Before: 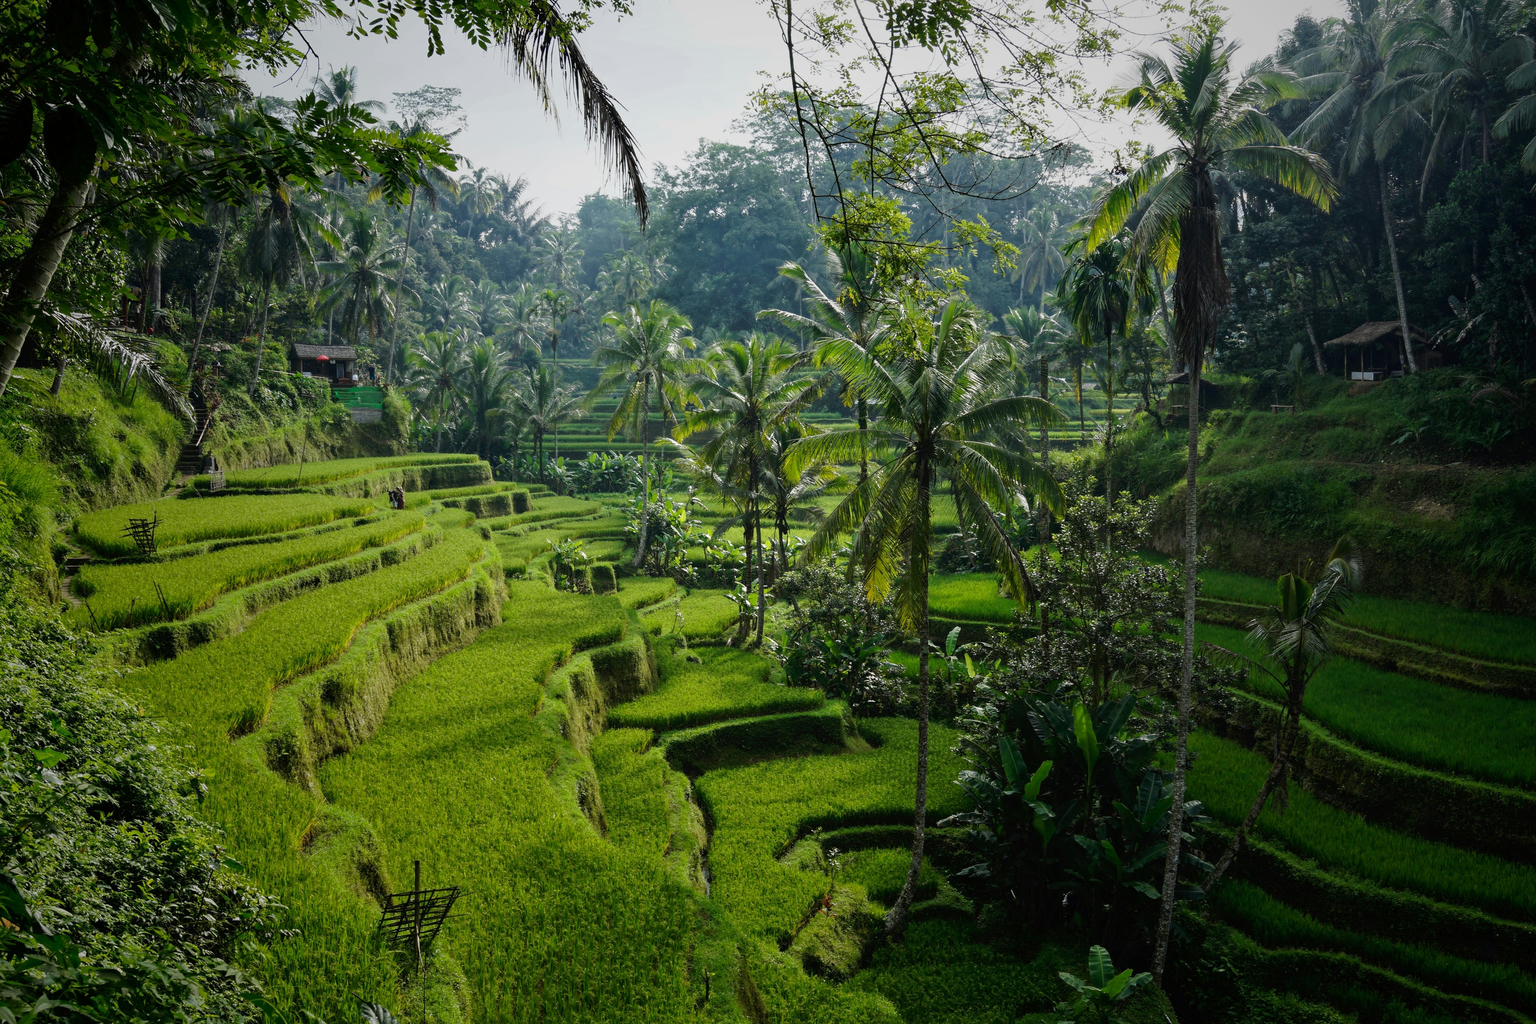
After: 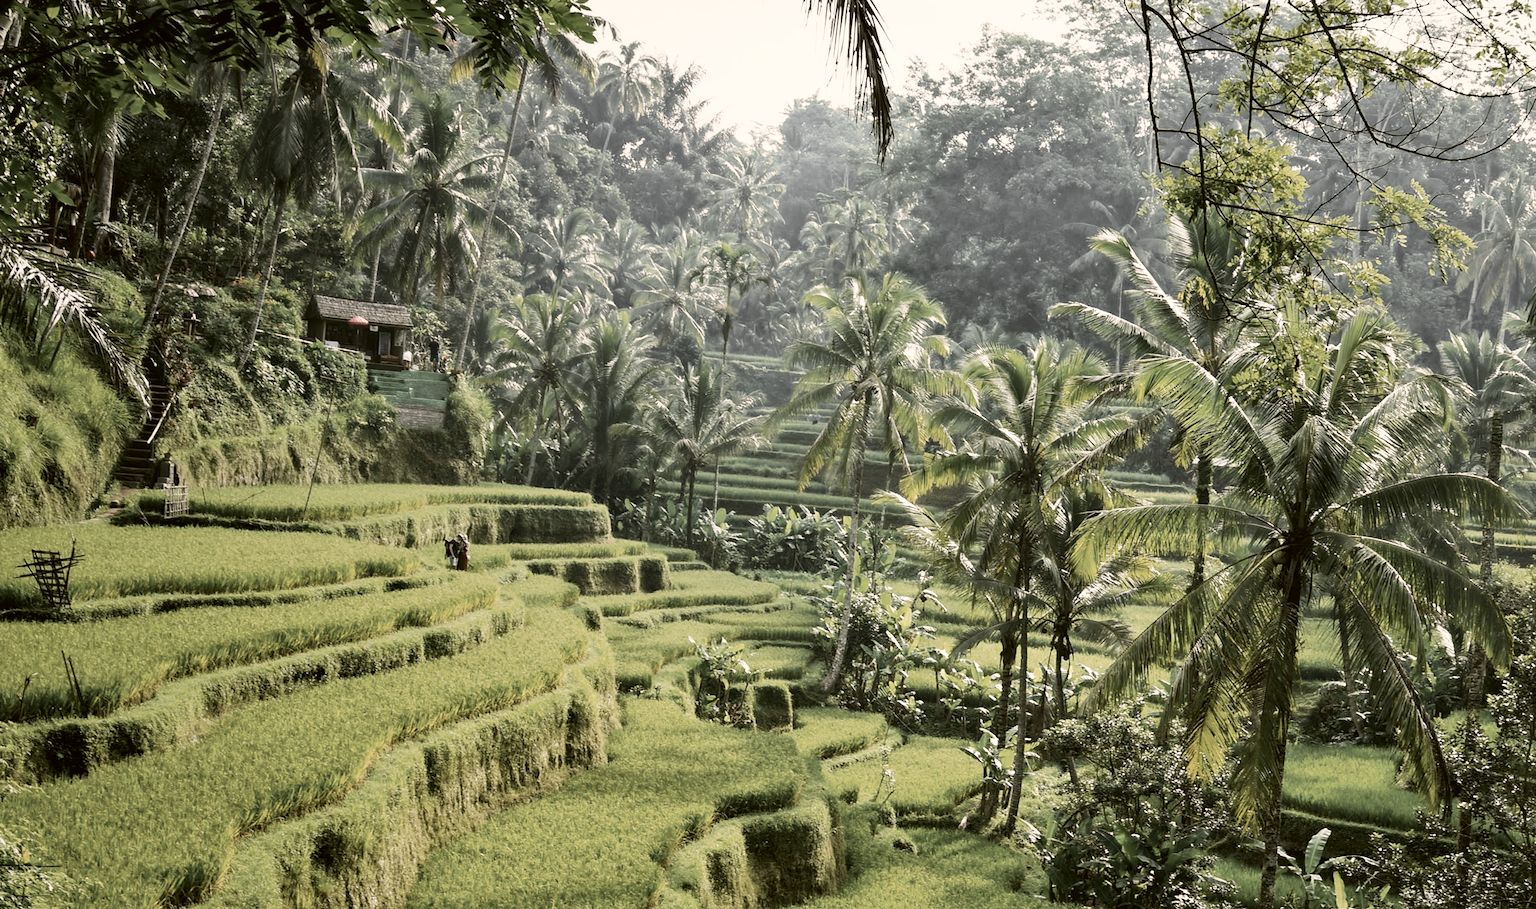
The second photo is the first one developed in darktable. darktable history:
color zones: curves: ch0 [(0, 0.613) (0.01, 0.613) (0.245, 0.448) (0.498, 0.529) (0.642, 0.665) (0.879, 0.777) (0.99, 0.613)]; ch1 [(0, 0.035) (0.121, 0.189) (0.259, 0.197) (0.415, 0.061) (0.589, 0.022) (0.732, 0.022) (0.857, 0.026) (0.991, 0.053)]
base curve: curves: ch0 [(0, 0) (0.005, 0.002) (0.193, 0.295) (0.399, 0.664) (0.75, 0.928) (1, 1)], preserve colors none
shadows and highlights: shadows 31.6, highlights -31.64, shadows color adjustment 99.16%, highlights color adjustment 0.79%, soften with gaussian
color correction: highlights a* 8.52, highlights b* 14.93, shadows a* -0.588, shadows b* 26.69
crop and rotate: angle -4.75°, left 2.064%, top 7.011%, right 27.197%, bottom 30.128%
exposure: exposure 0.524 EV, compensate highlight preservation false
